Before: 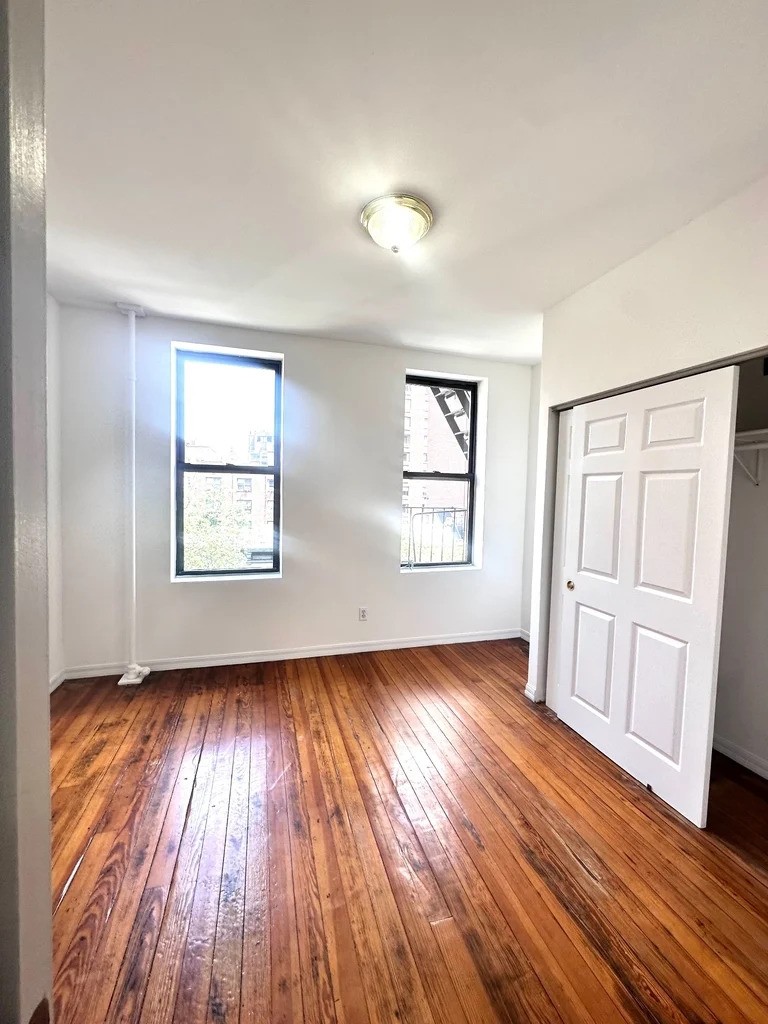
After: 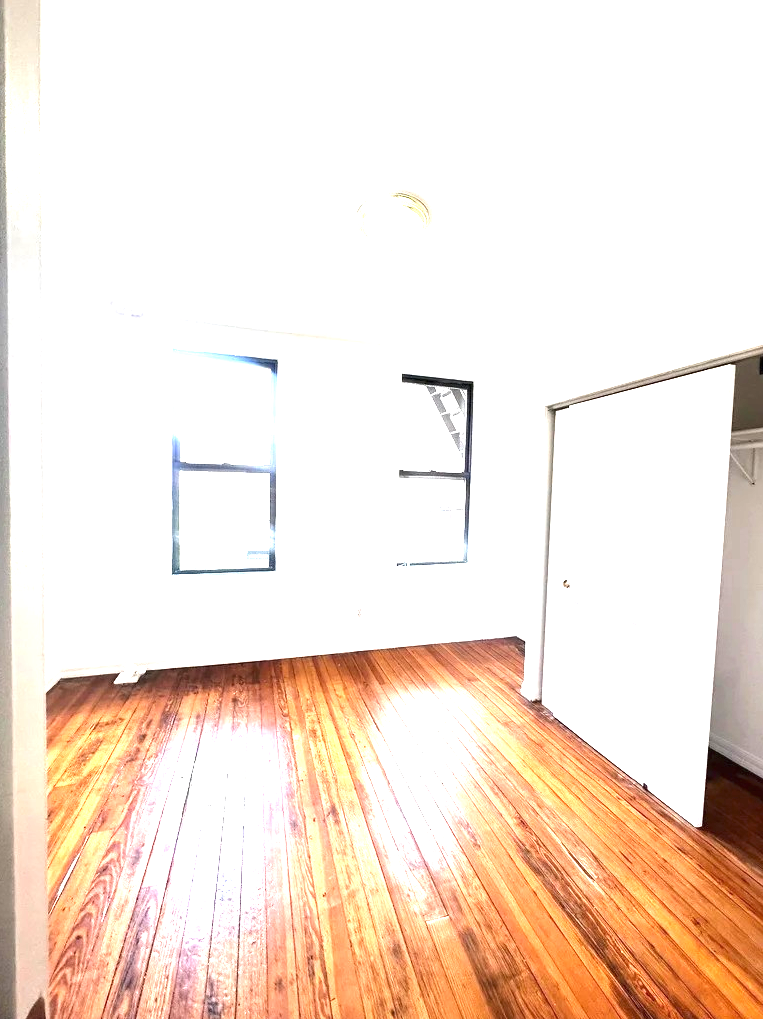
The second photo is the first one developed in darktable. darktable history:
exposure: black level correction 0, exposure 1.741 EV, compensate exposure bias true, compensate highlight preservation false
crop and rotate: left 0.614%, top 0.179%, bottom 0.309%
